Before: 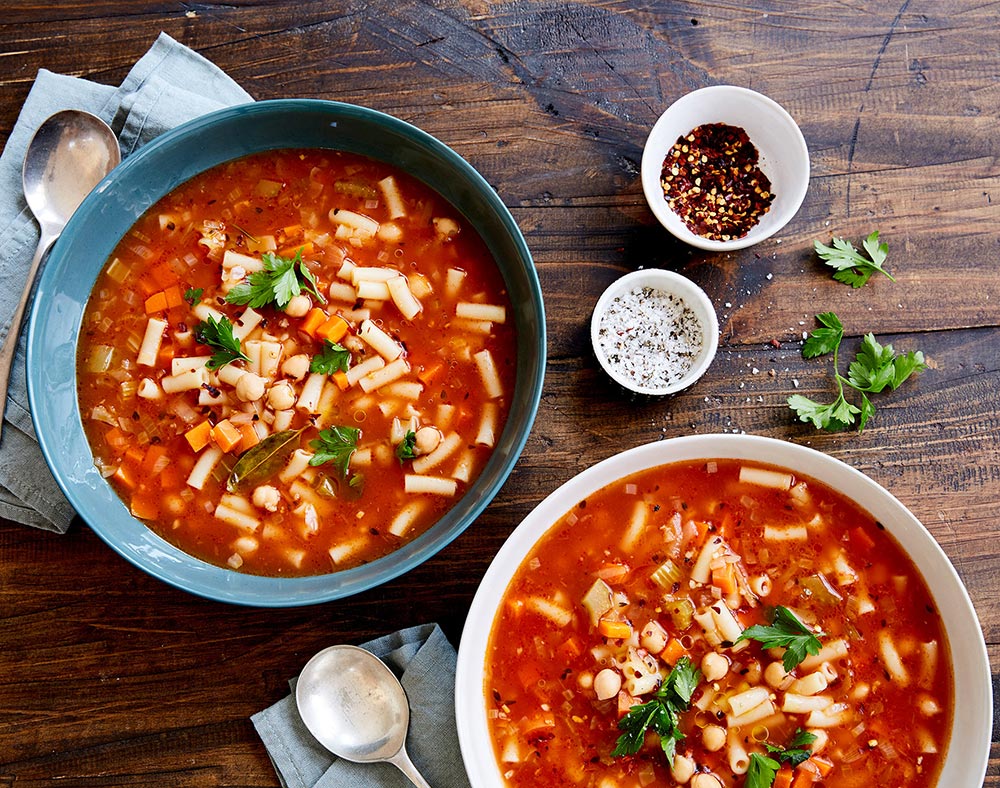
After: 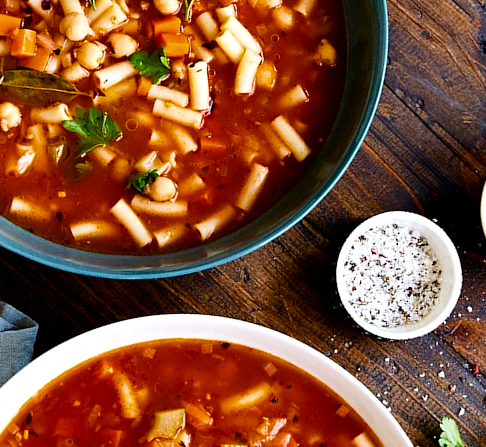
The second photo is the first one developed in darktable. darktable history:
color balance rgb: perceptual saturation grading › global saturation 25.17%, global vibrance 6.543%, contrast 13.057%, saturation formula JzAzBz (2021)
crop and rotate: angle -45.38°, top 16.505%, right 0.971%, bottom 11.713%
